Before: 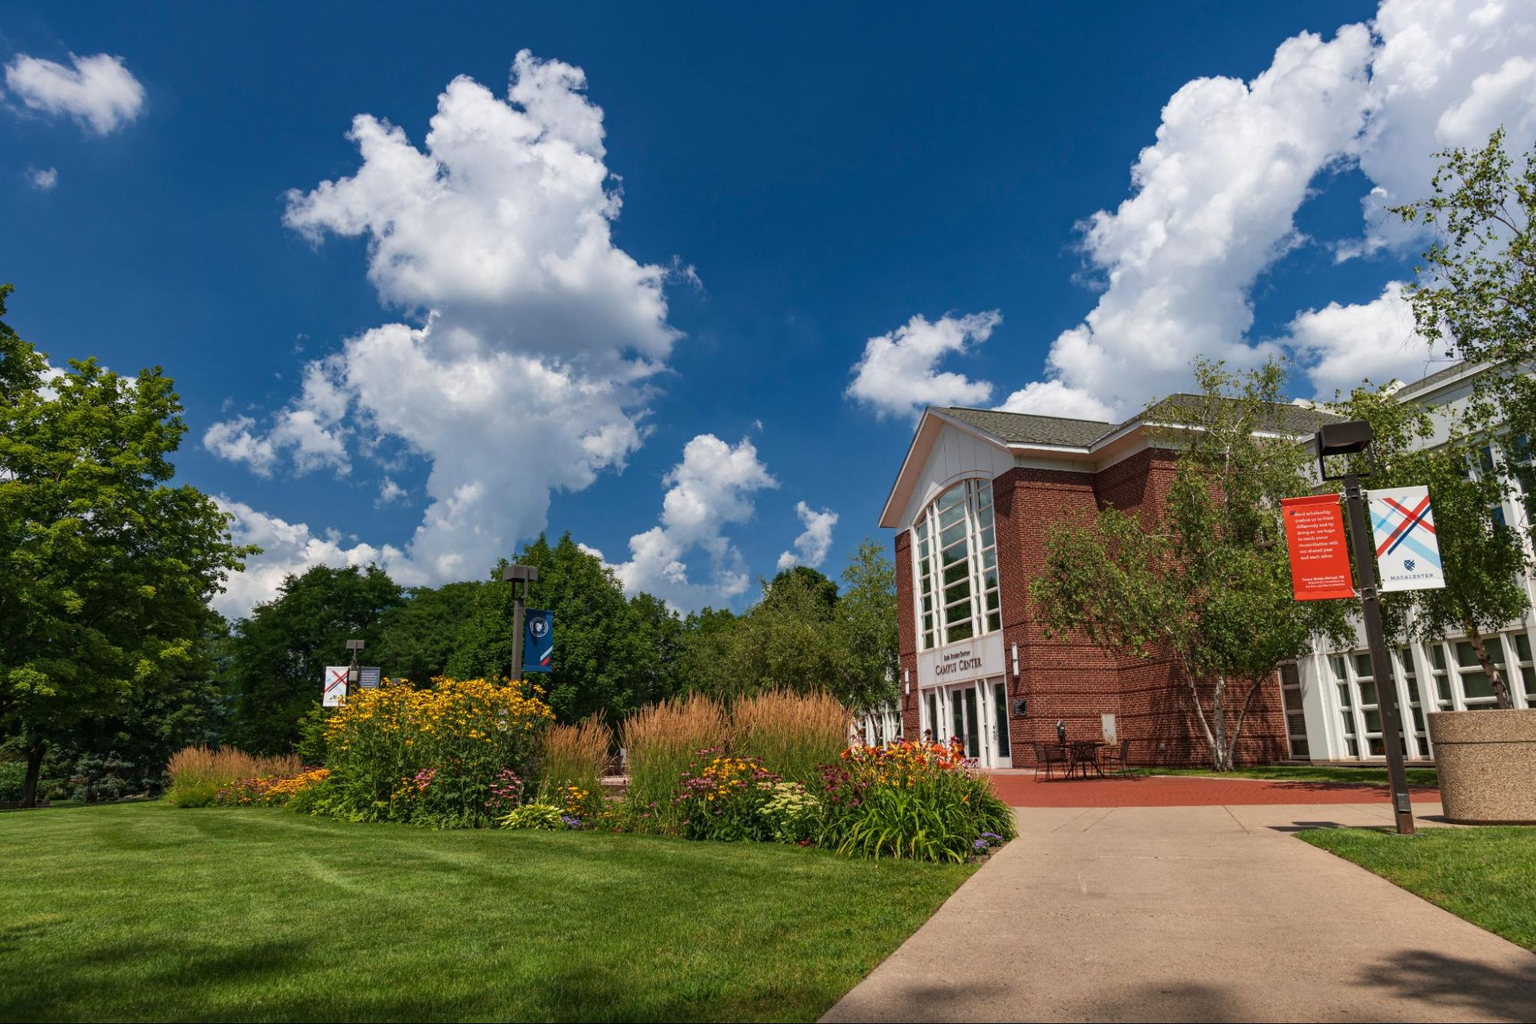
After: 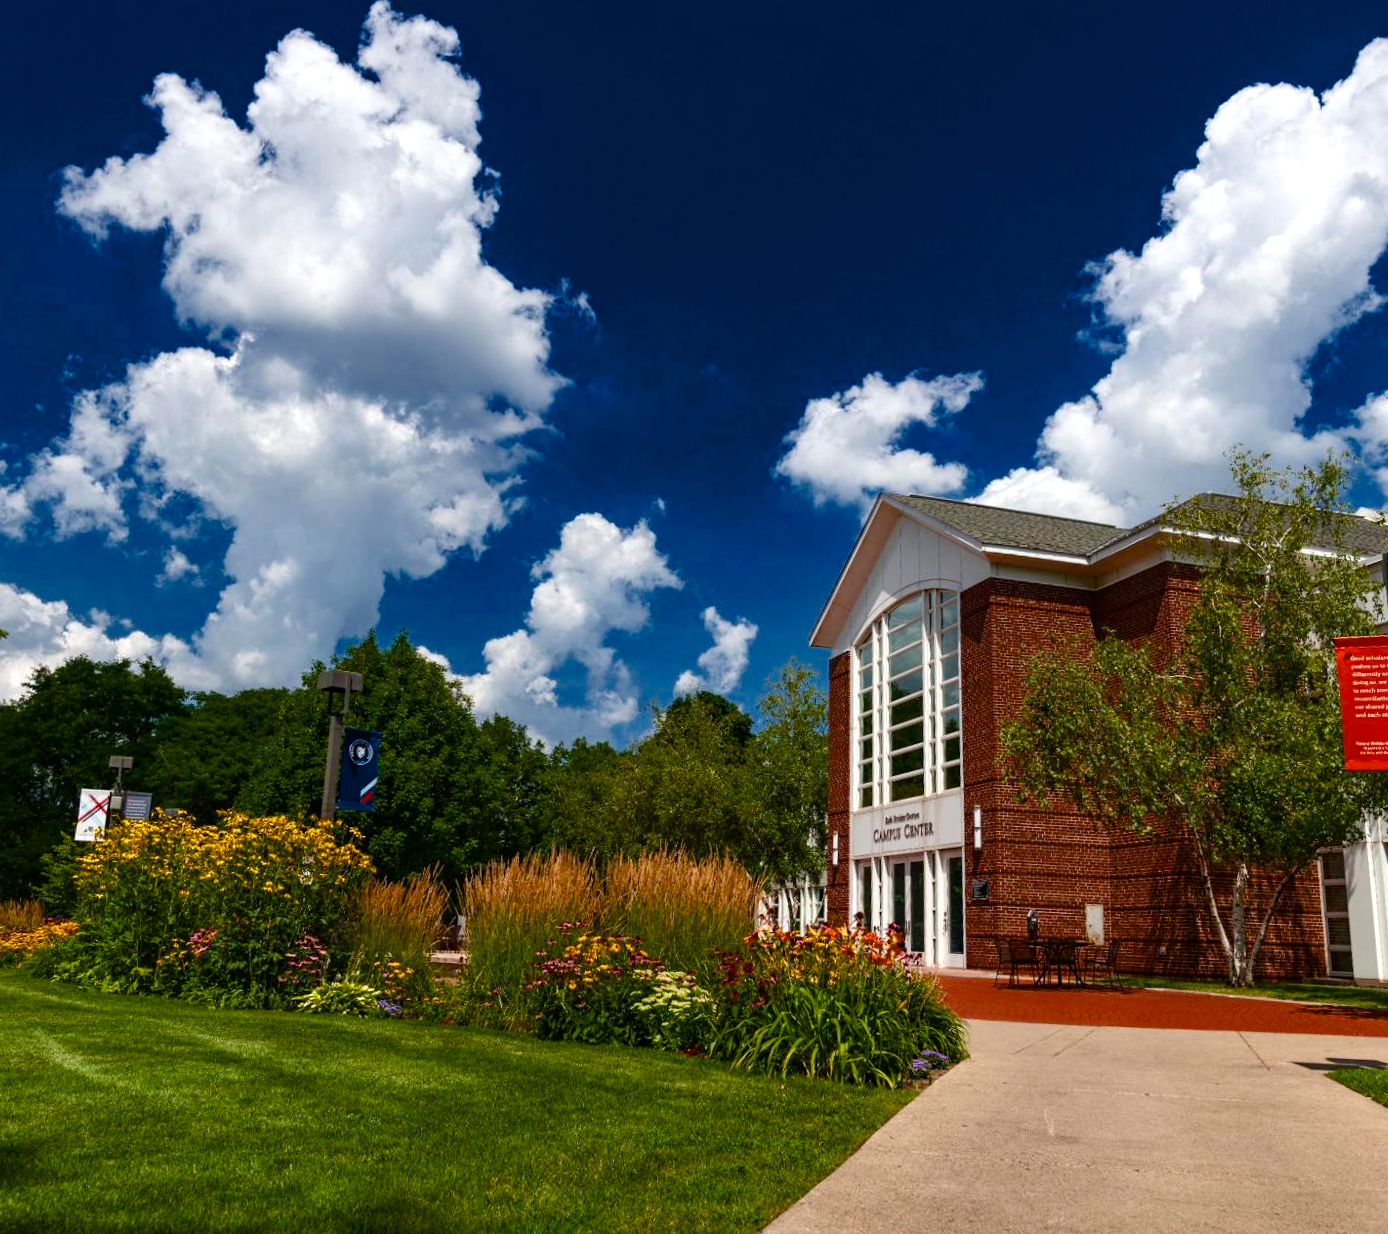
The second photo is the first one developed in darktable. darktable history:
crop and rotate: angle -3.06°, left 14.056%, top 0.019%, right 11.047%, bottom 0.073%
color balance rgb: perceptual saturation grading › global saturation 20%, perceptual saturation grading › highlights -25.306%, perceptual saturation grading › shadows 24.412%, global vibrance 9.684%, contrast 14.414%, saturation formula JzAzBz (2021)
